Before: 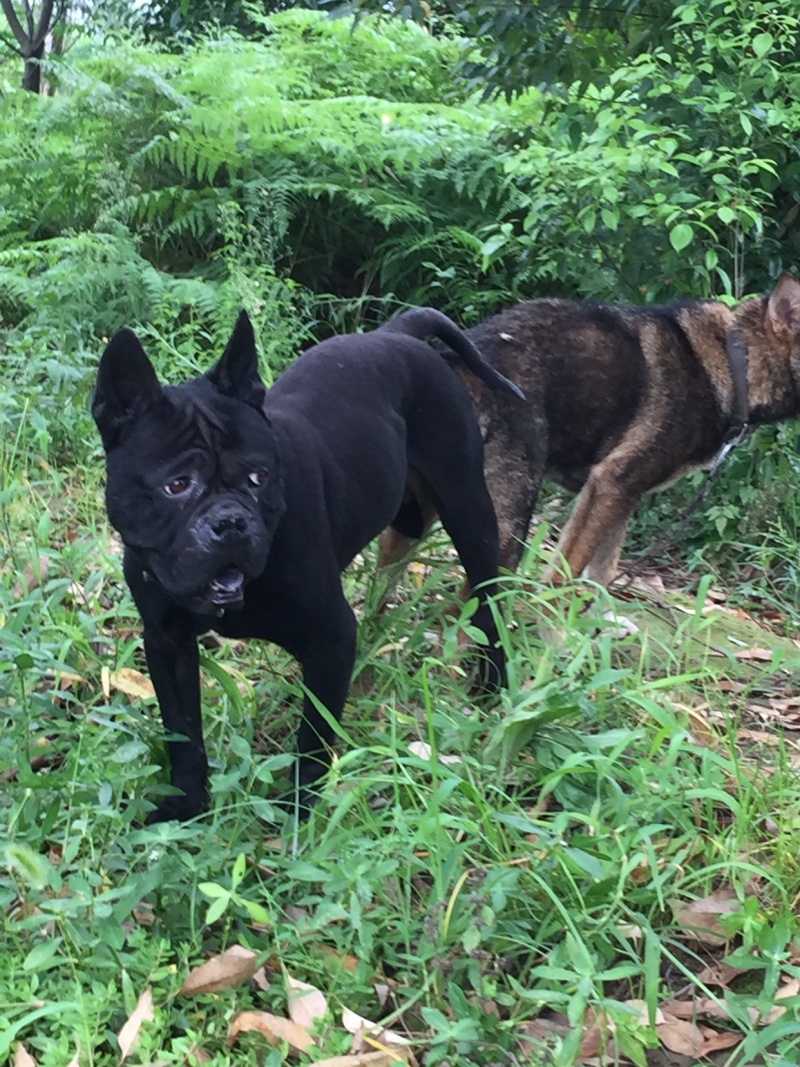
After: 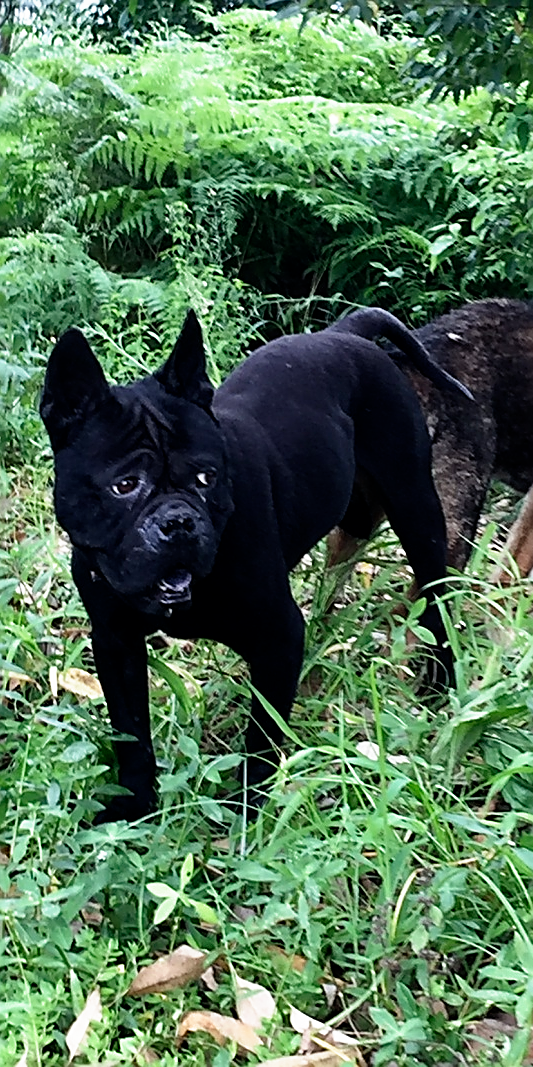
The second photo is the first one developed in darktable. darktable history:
sharpen: amount 0.901
crop and rotate: left 6.617%, right 26.717%
filmic rgb: black relative exposure -8.7 EV, white relative exposure 2.7 EV, threshold 3 EV, target black luminance 0%, hardness 6.25, latitude 75%, contrast 1.325, highlights saturation mix -5%, preserve chrominance no, color science v5 (2021), iterations of high-quality reconstruction 0, enable highlight reconstruction true
